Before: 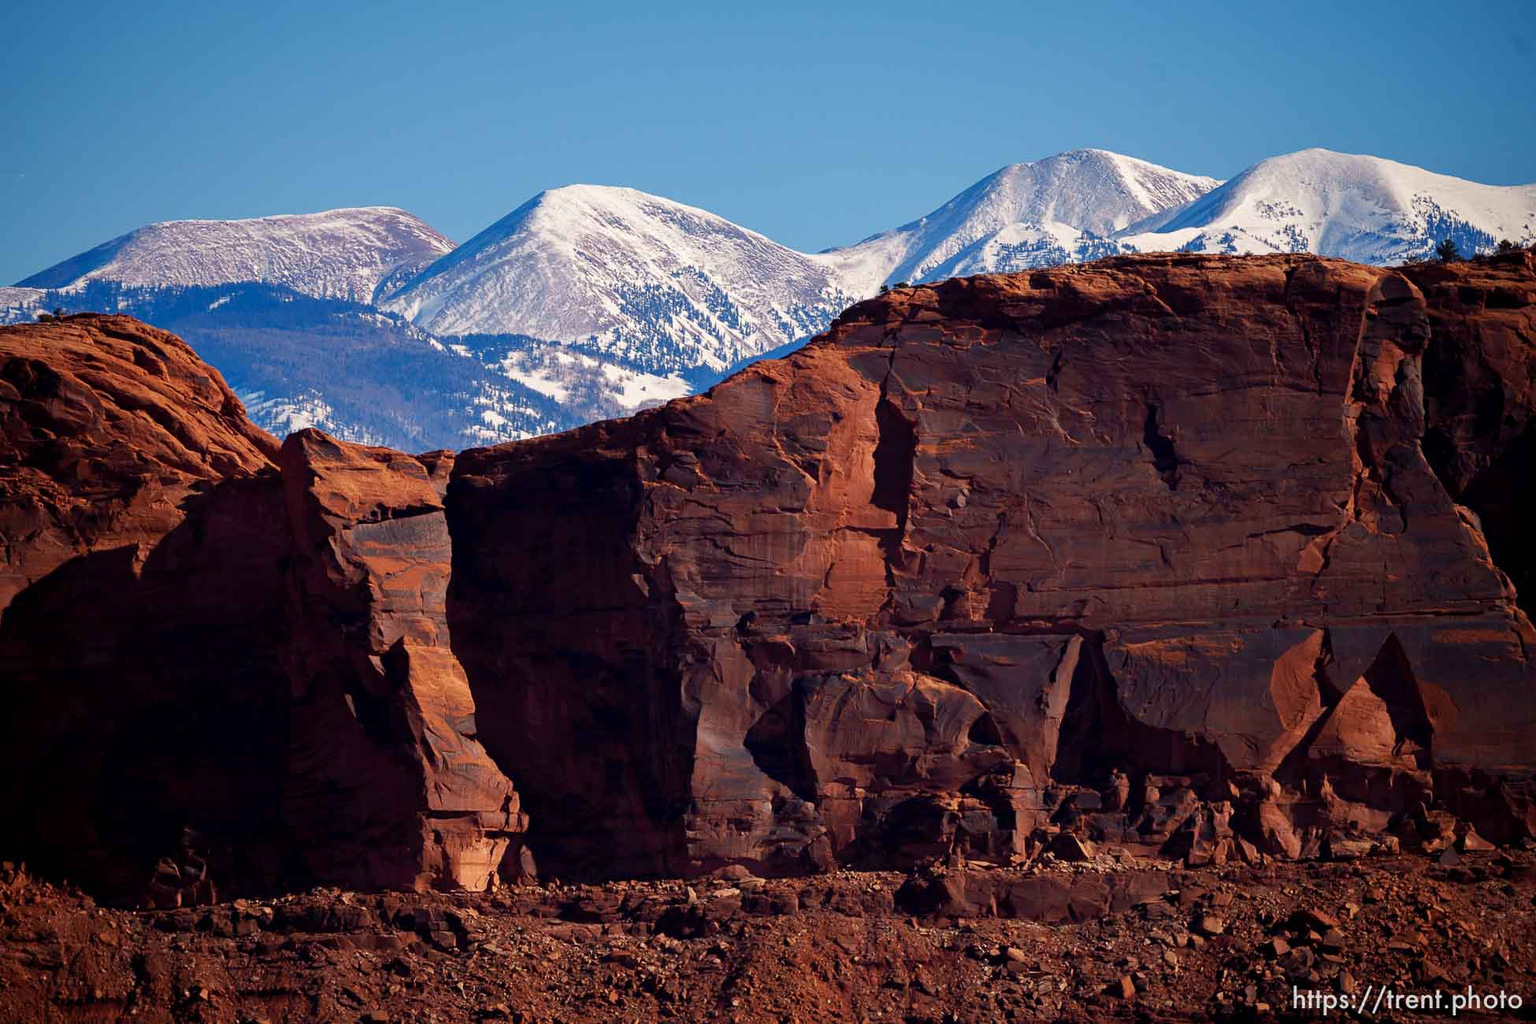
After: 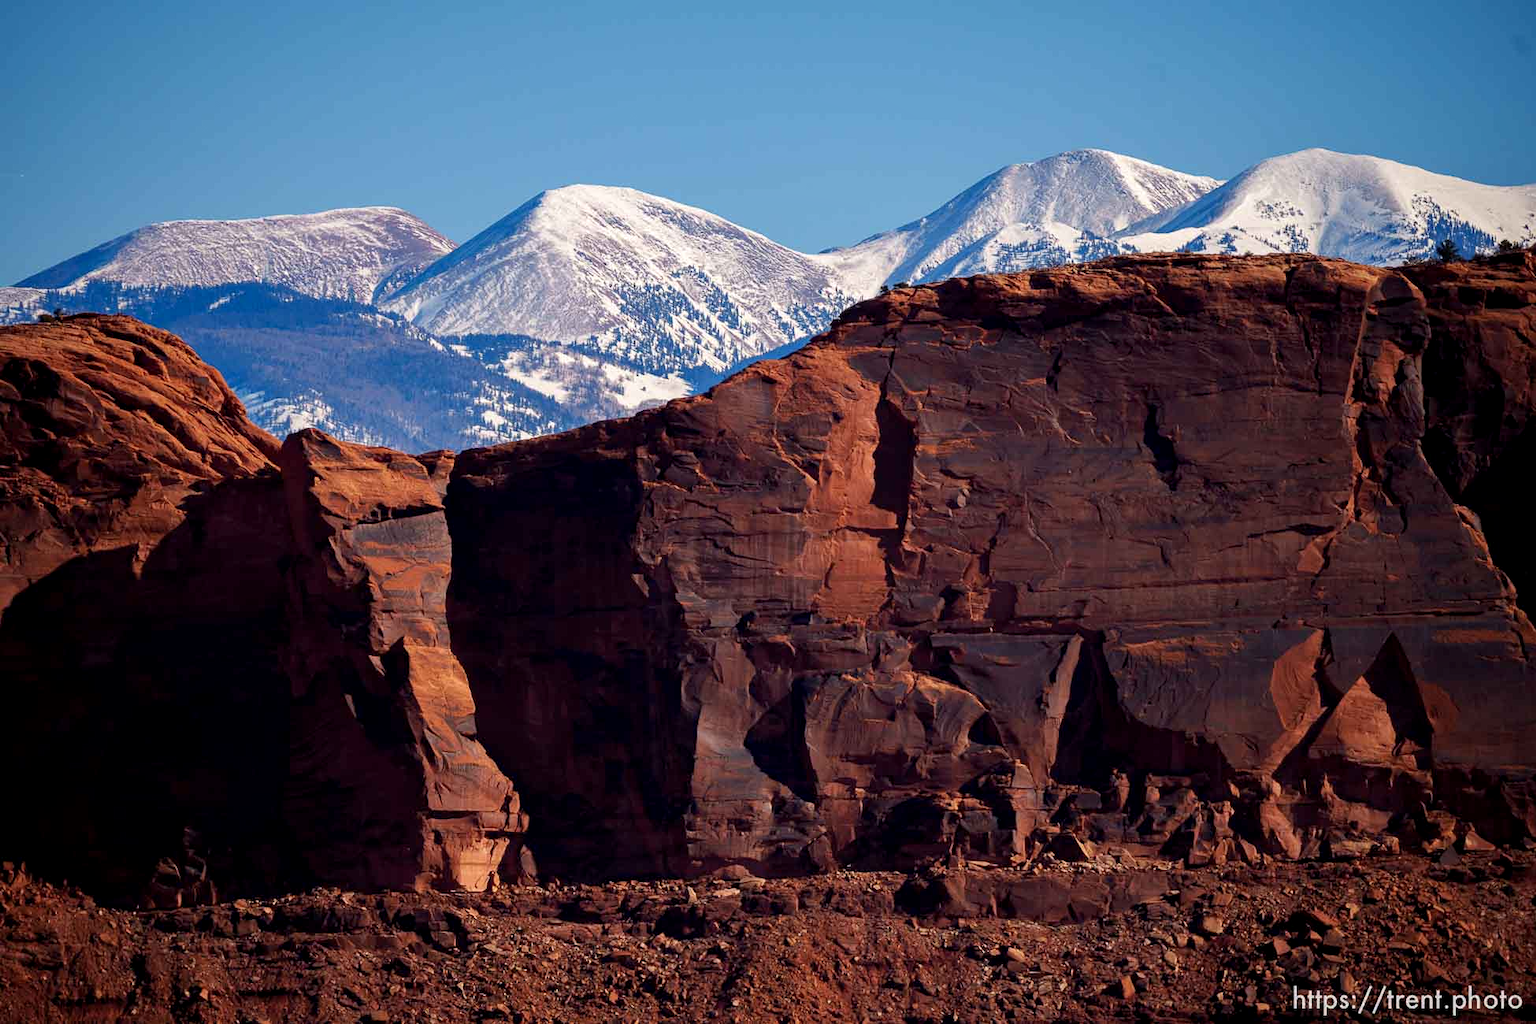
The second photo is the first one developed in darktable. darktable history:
local contrast: highlights 101%, shadows 102%, detail 120%, midtone range 0.2
